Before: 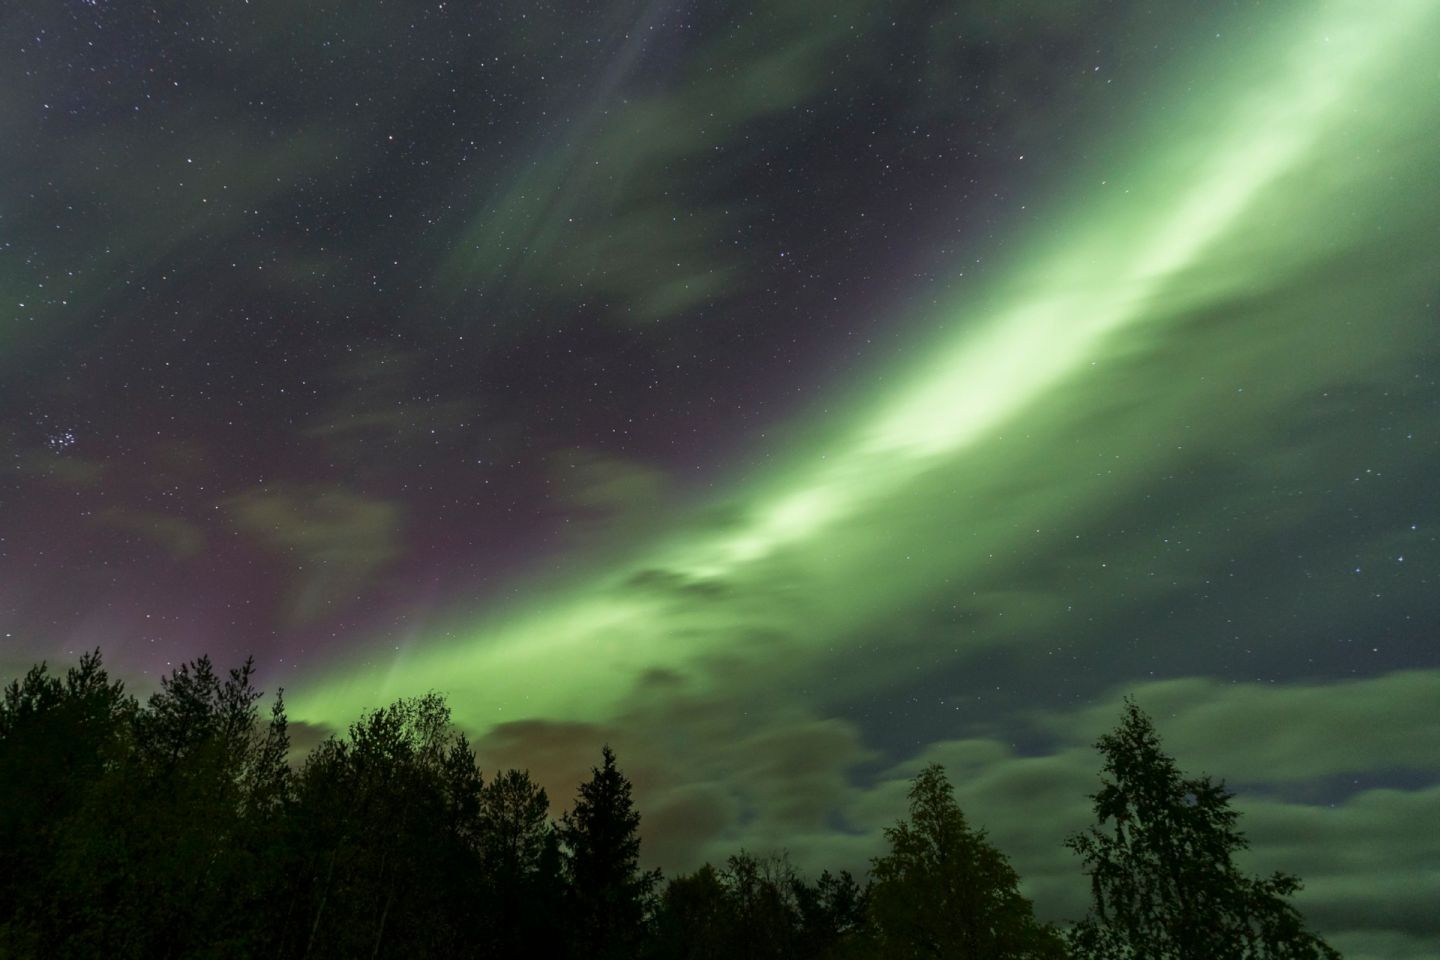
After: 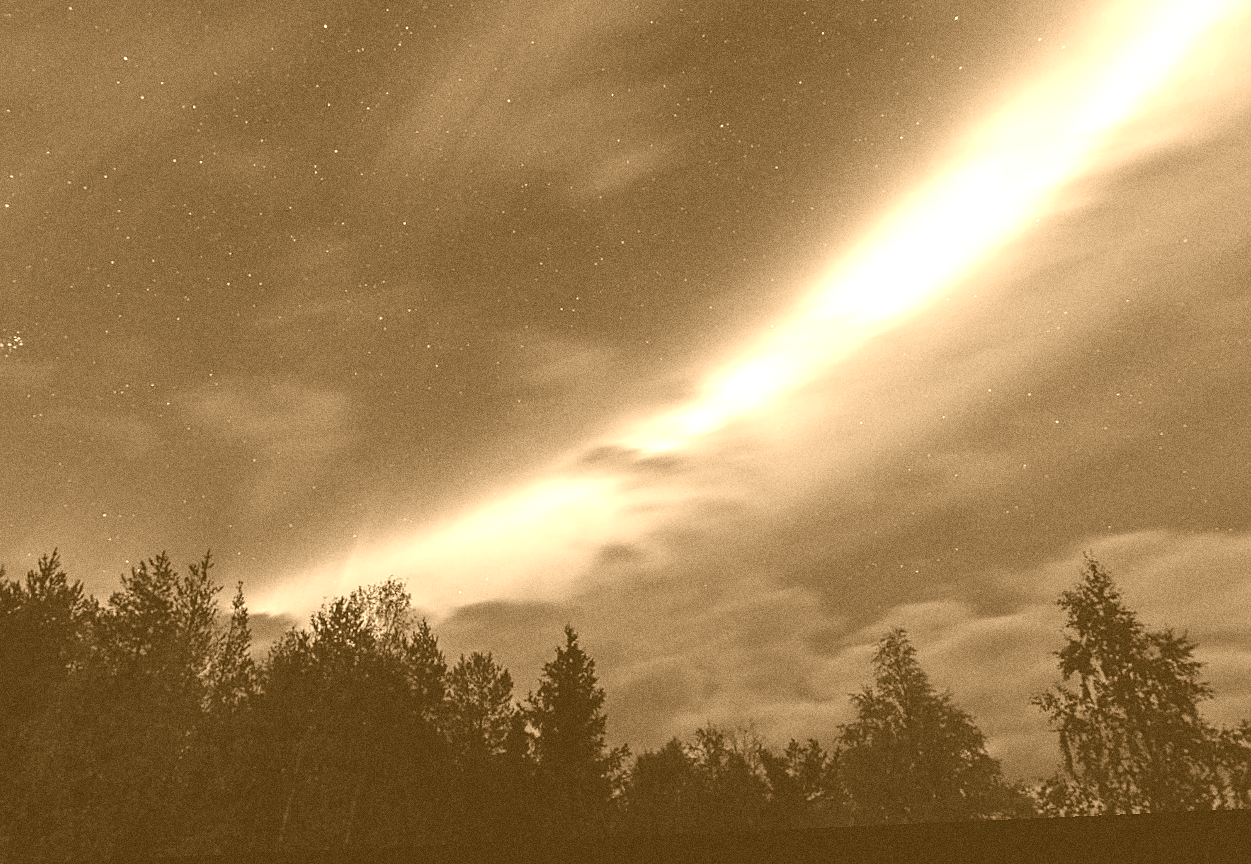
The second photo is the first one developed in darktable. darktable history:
rotate and perspective: rotation -2.56°, automatic cropping off
grain: coarseness 0.09 ISO, strength 40%
sharpen: on, module defaults
crop and rotate: left 4.842%, top 15.51%, right 10.668%
colorize: hue 28.8°, source mix 100%
